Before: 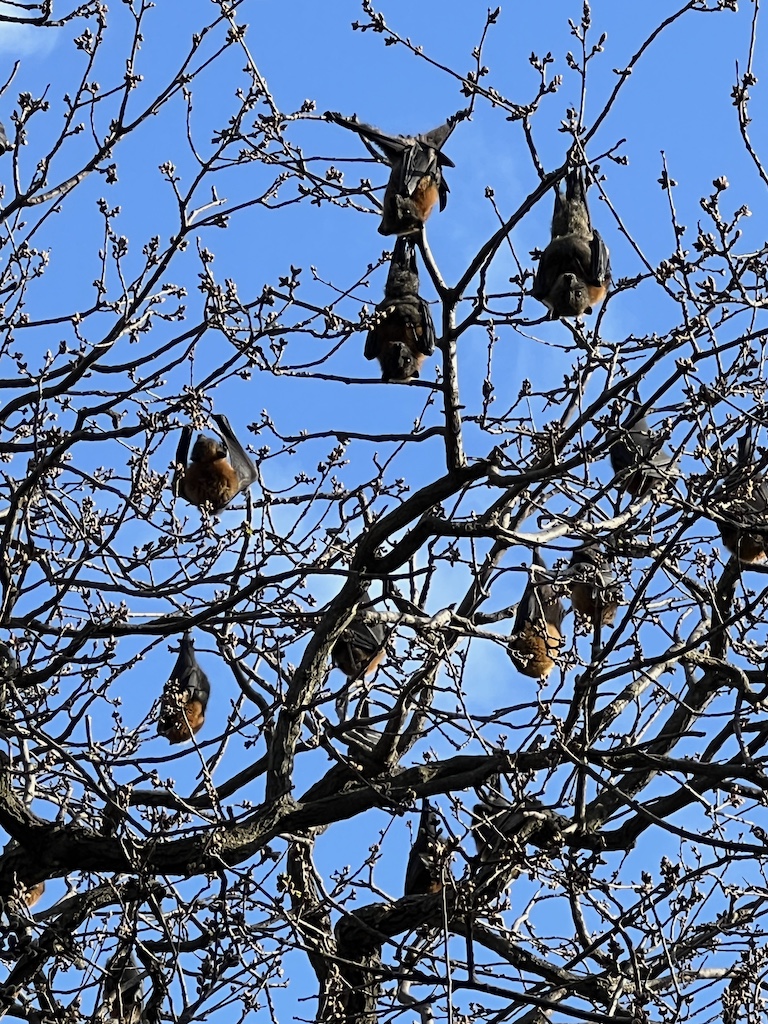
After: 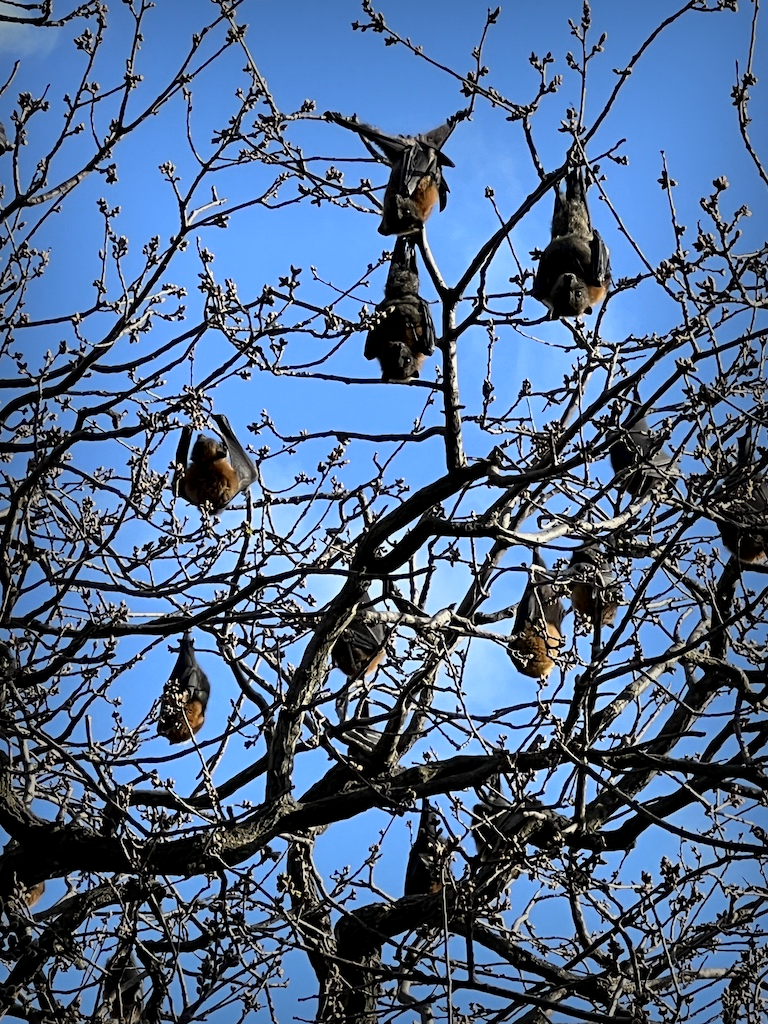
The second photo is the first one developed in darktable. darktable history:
color zones: curves: ch0 [(0.068, 0.464) (0.25, 0.5) (0.48, 0.508) (0.75, 0.536) (0.886, 0.476) (0.967, 0.456)]; ch1 [(0.066, 0.456) (0.25, 0.5) (0.616, 0.508) (0.746, 0.56) (0.934, 0.444)]
vignetting: fall-off start 53.2%, brightness -0.594, saturation 0, automatic ratio true, width/height ratio 1.313, shape 0.22, unbound false
